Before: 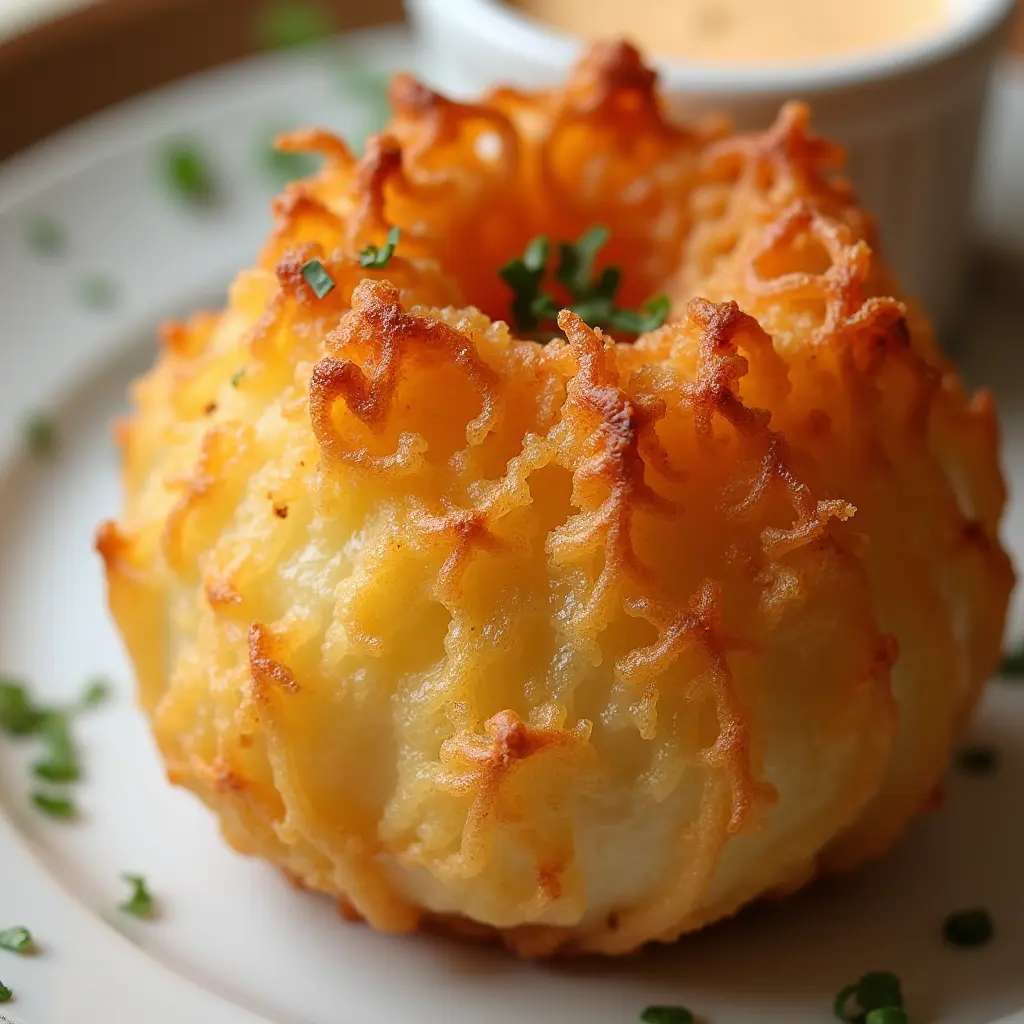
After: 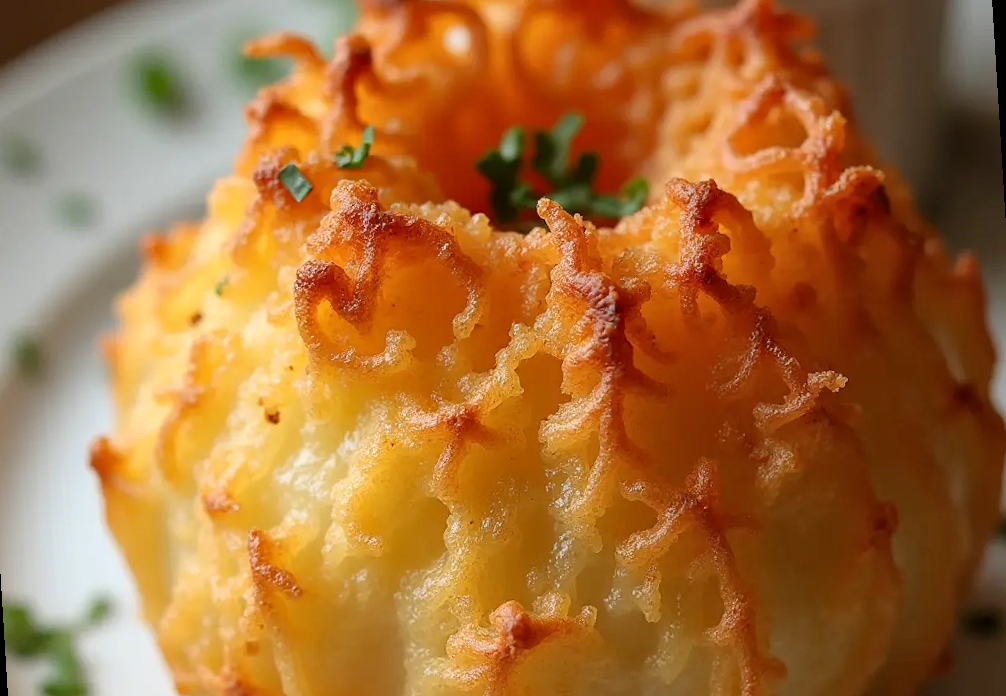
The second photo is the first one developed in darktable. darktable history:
rotate and perspective: rotation -3.52°, crop left 0.036, crop right 0.964, crop top 0.081, crop bottom 0.919
local contrast: mode bilateral grid, contrast 20, coarseness 50, detail 120%, midtone range 0.2
crop: top 5.667%, bottom 17.637%
